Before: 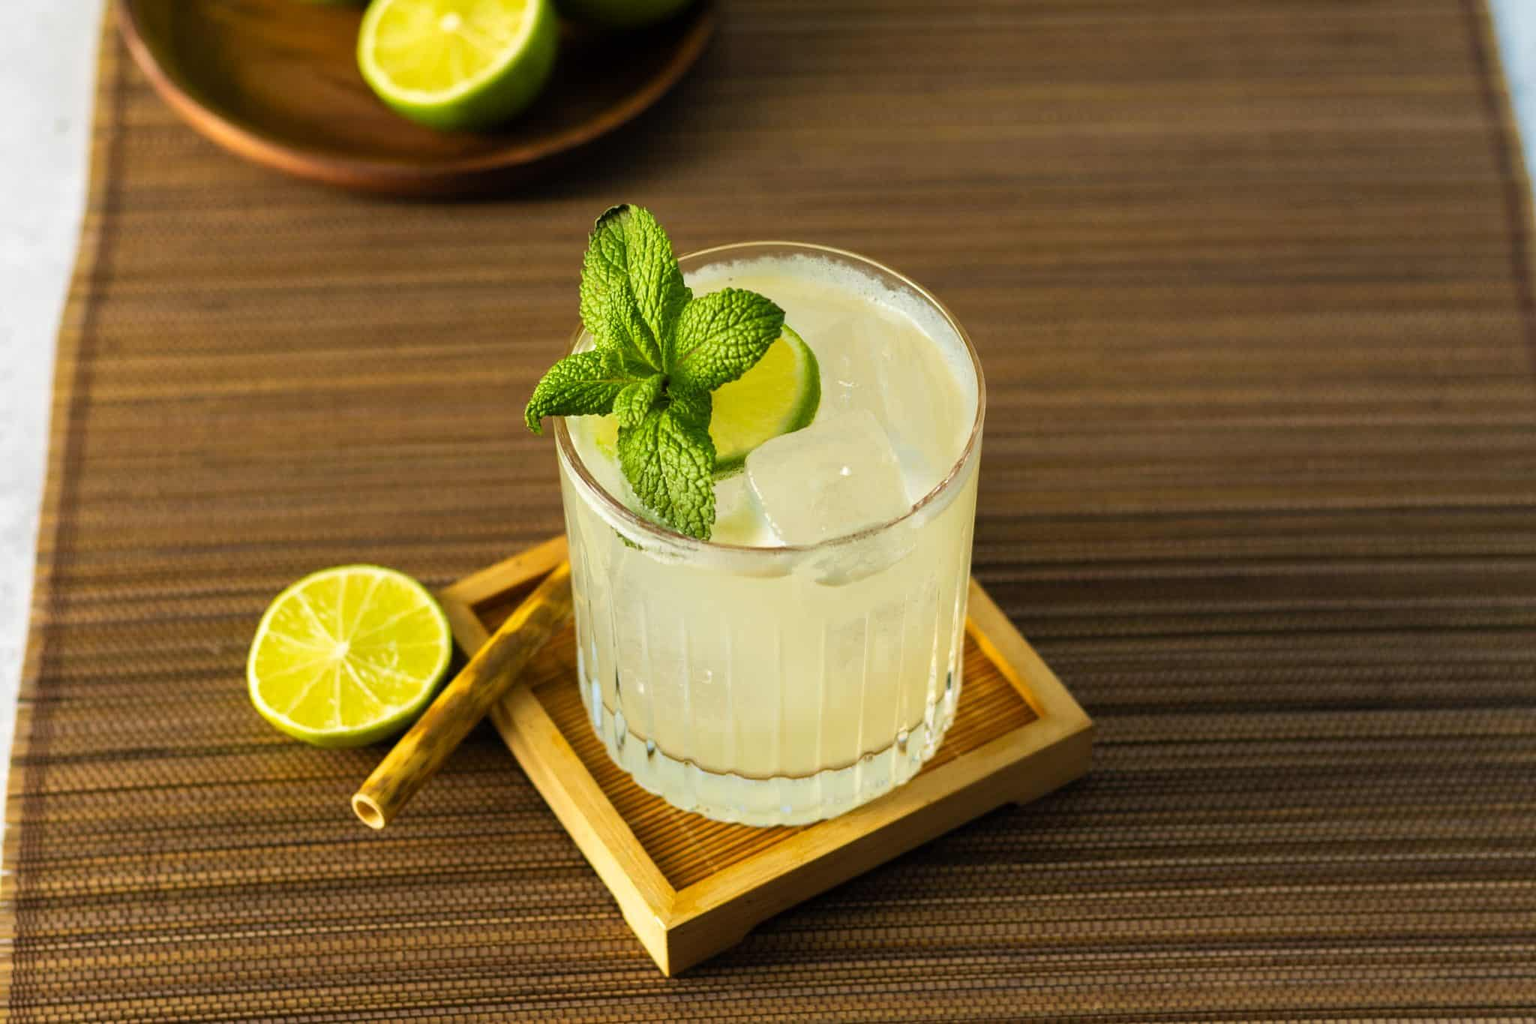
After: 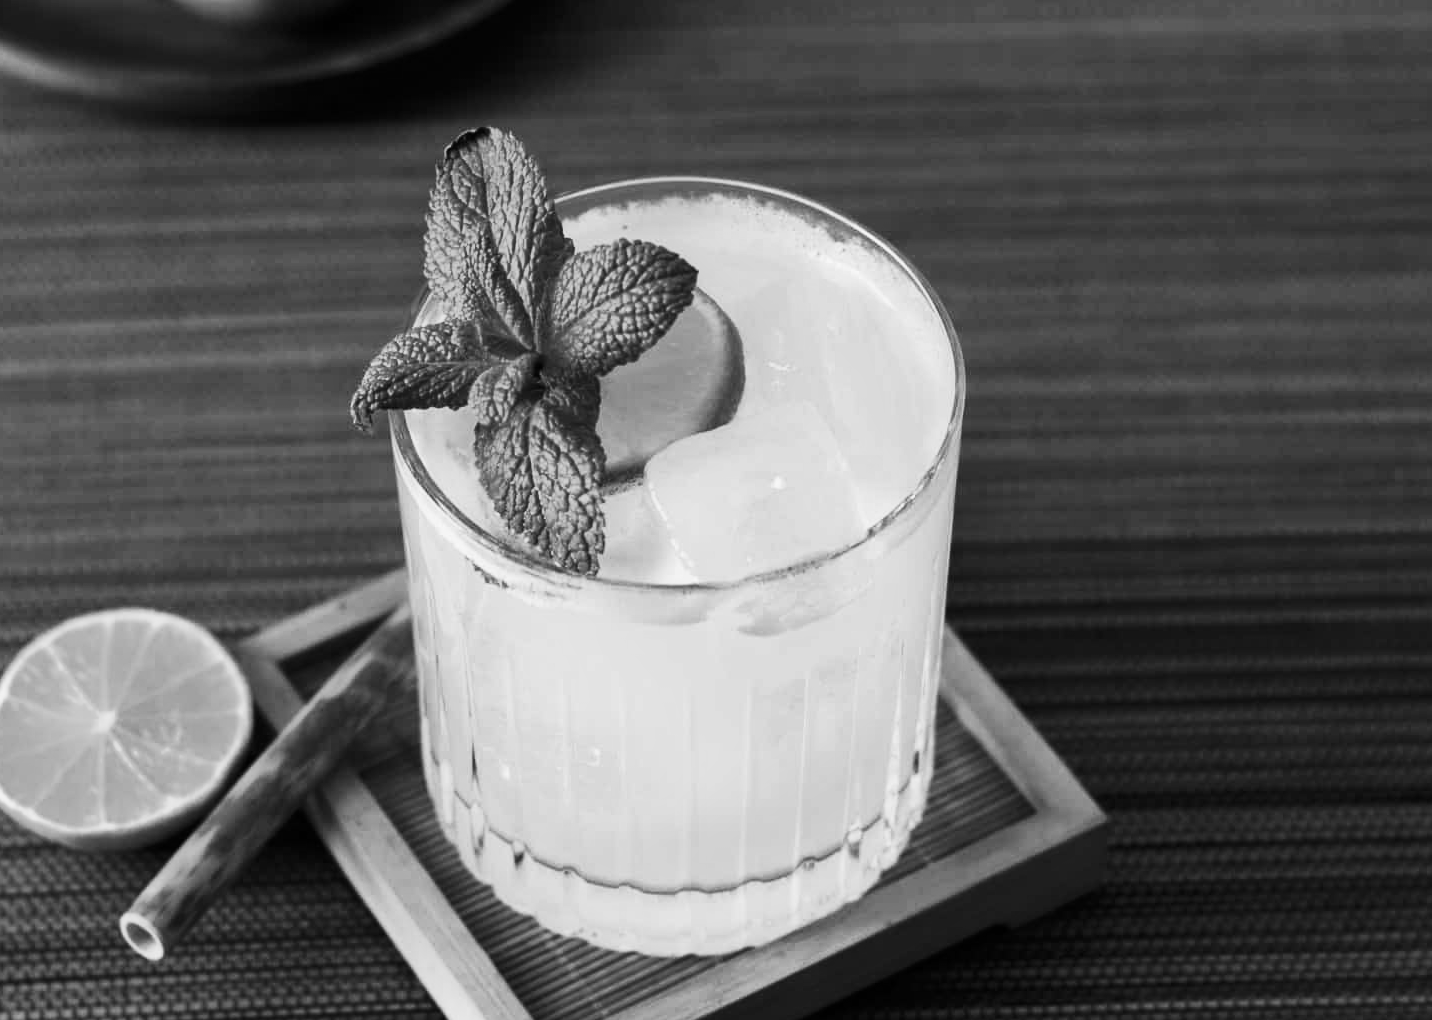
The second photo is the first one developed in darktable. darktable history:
monochrome: a 0, b 0, size 0.5, highlights 0.57
crop and rotate: left 17.046%, top 10.659%, right 12.989%, bottom 14.553%
contrast brightness saturation: contrast 0.28
